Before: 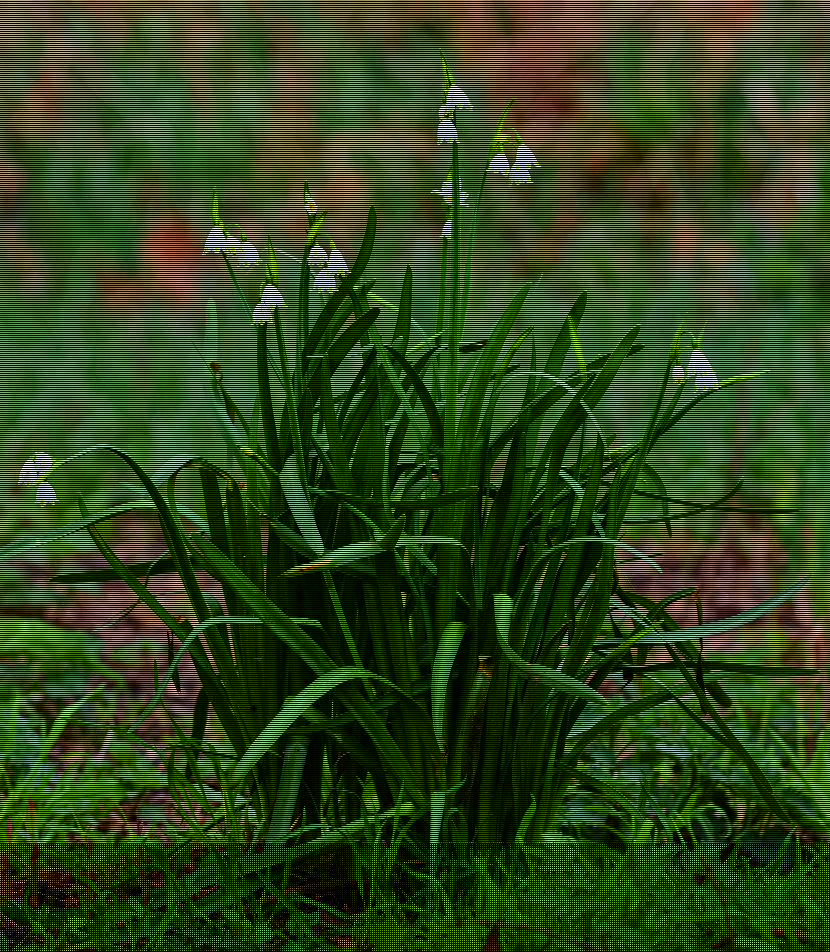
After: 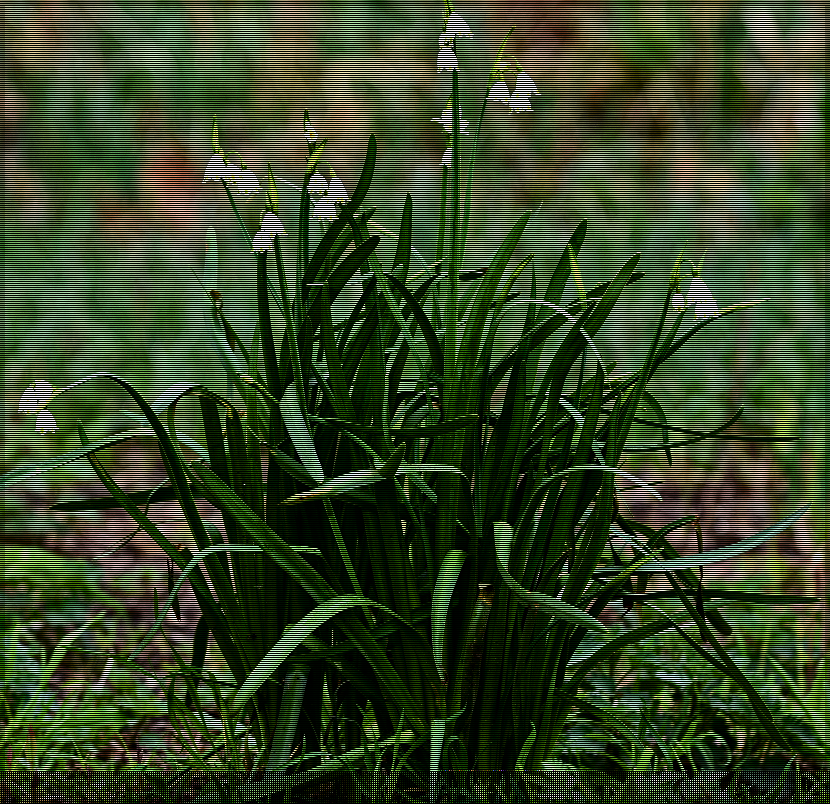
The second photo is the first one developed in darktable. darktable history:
sharpen: on, module defaults
contrast brightness saturation: contrast 0.069, brightness -0.133, saturation 0.063
crop: top 7.599%, bottom 7.946%
